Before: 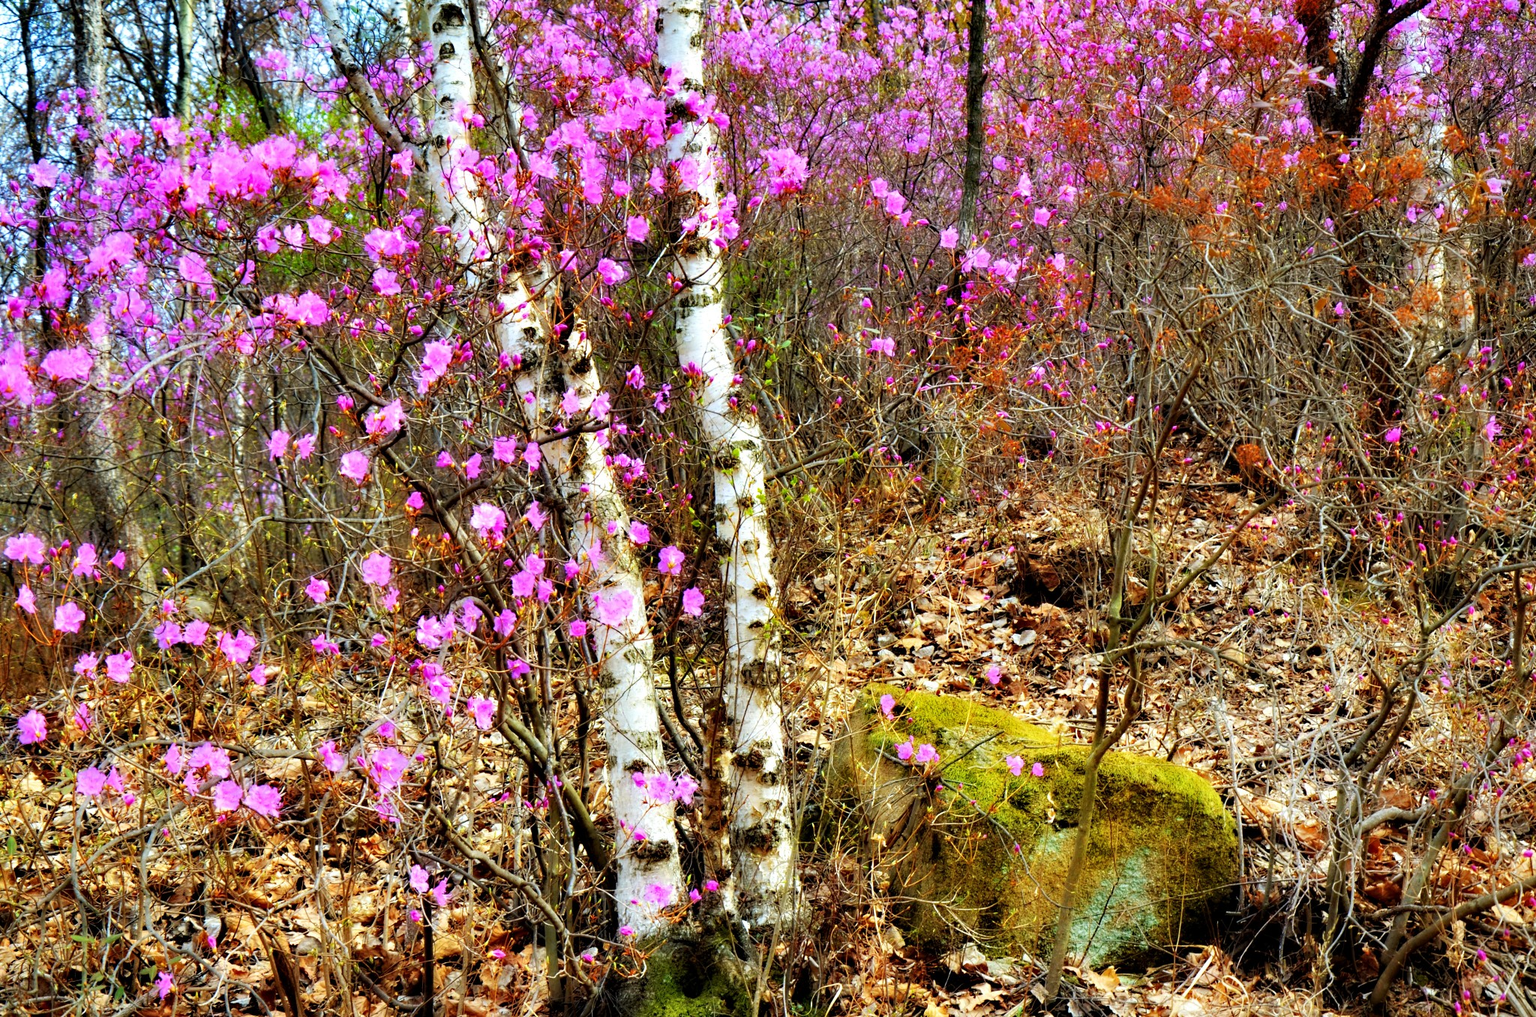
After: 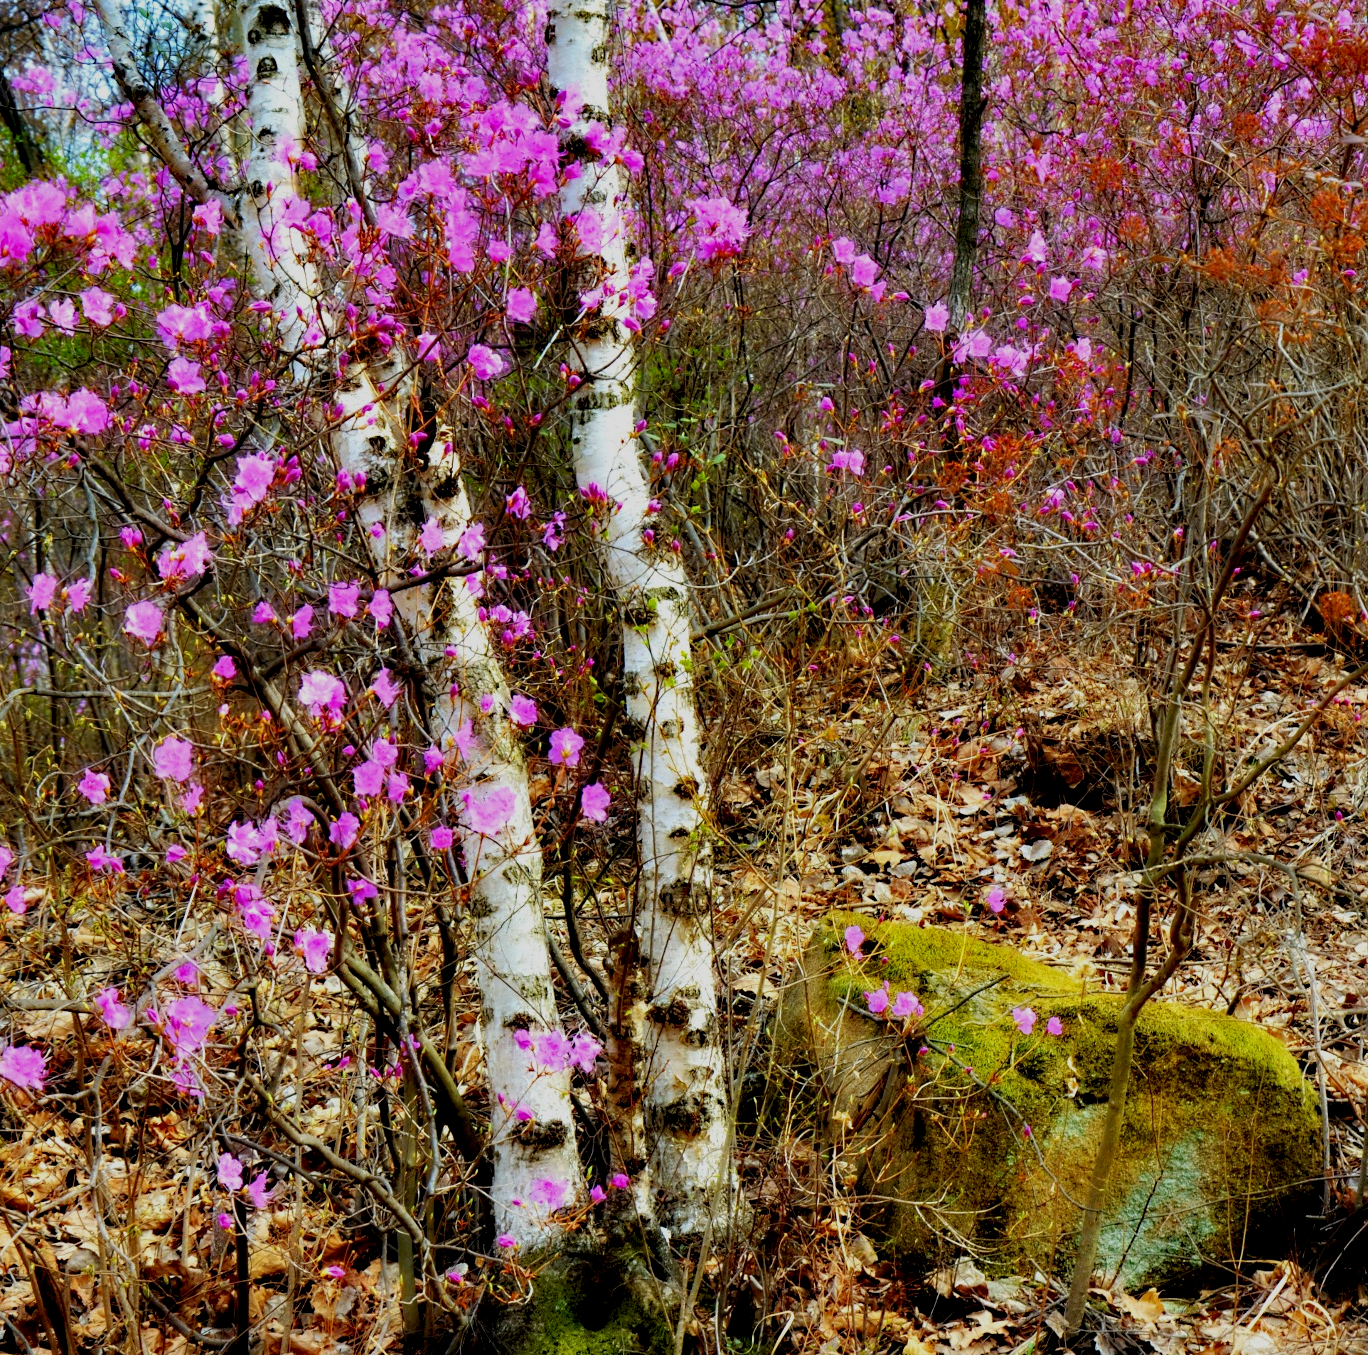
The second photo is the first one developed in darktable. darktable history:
exposure: black level correction 0.009, exposure -0.162 EV, compensate exposure bias true, compensate highlight preservation false
crop and rotate: left 16.108%, right 17.084%
